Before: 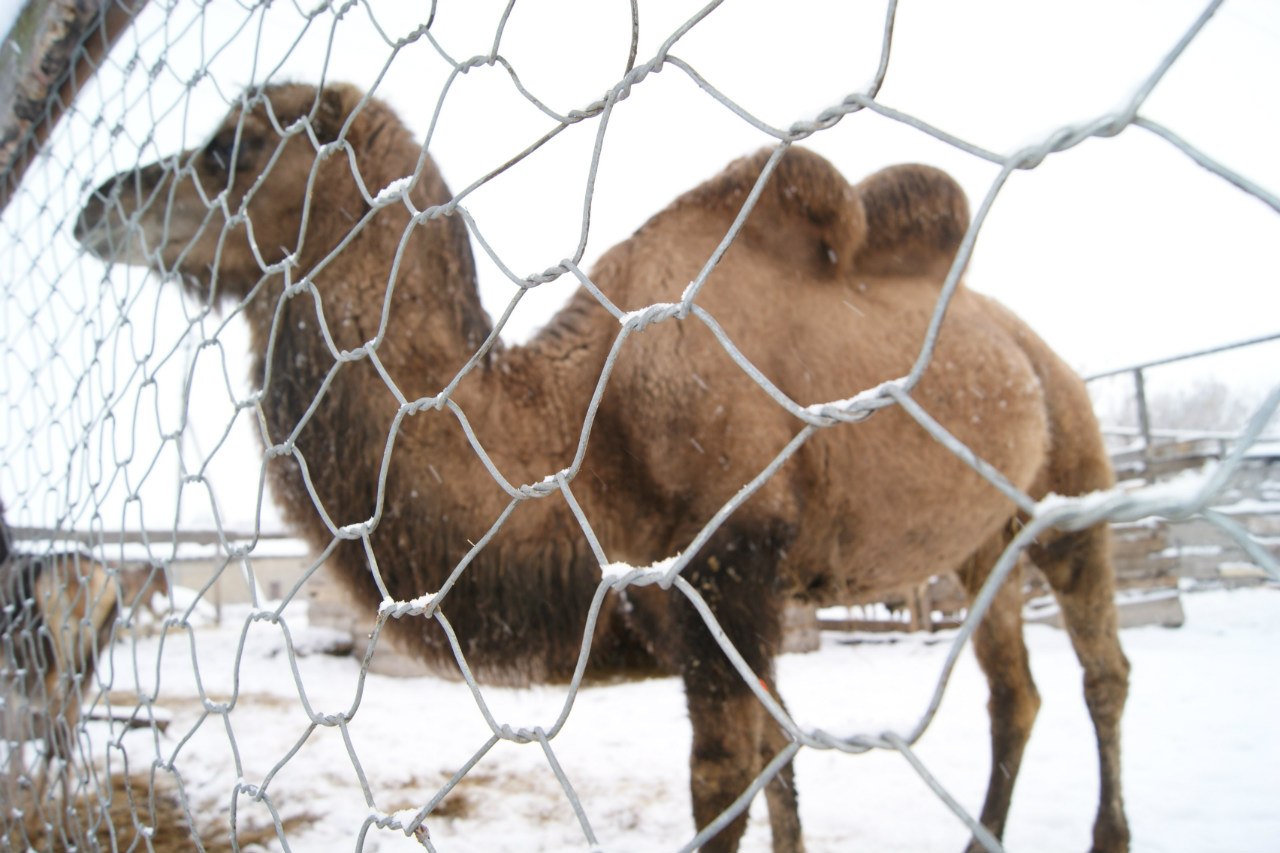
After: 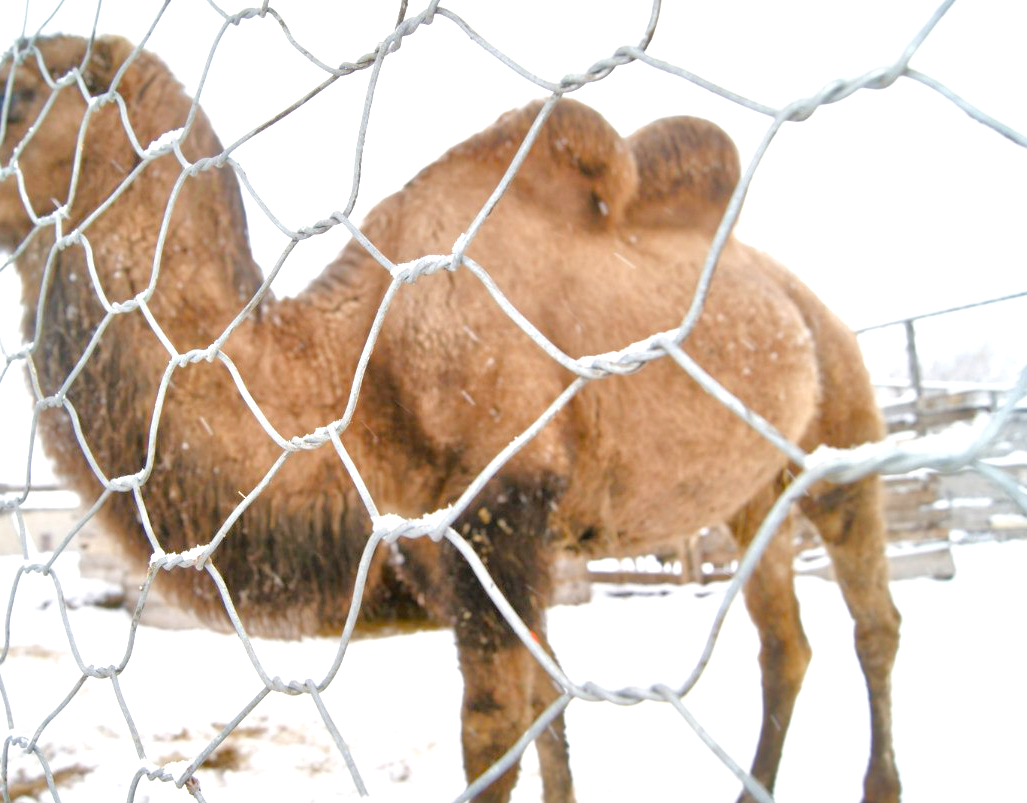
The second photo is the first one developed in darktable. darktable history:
tone equalizer: -7 EV 0.15 EV, -6 EV 0.6 EV, -5 EV 1.15 EV, -4 EV 1.33 EV, -3 EV 1.15 EV, -2 EV 0.6 EV, -1 EV 0.15 EV, mask exposure compensation -0.5 EV
crop and rotate: left 17.959%, top 5.771%, right 1.742%
color balance rgb: perceptual saturation grading › global saturation 25%, perceptual saturation grading › highlights -50%, perceptual saturation grading › shadows 30%, perceptual brilliance grading › global brilliance 12%, global vibrance 20%
